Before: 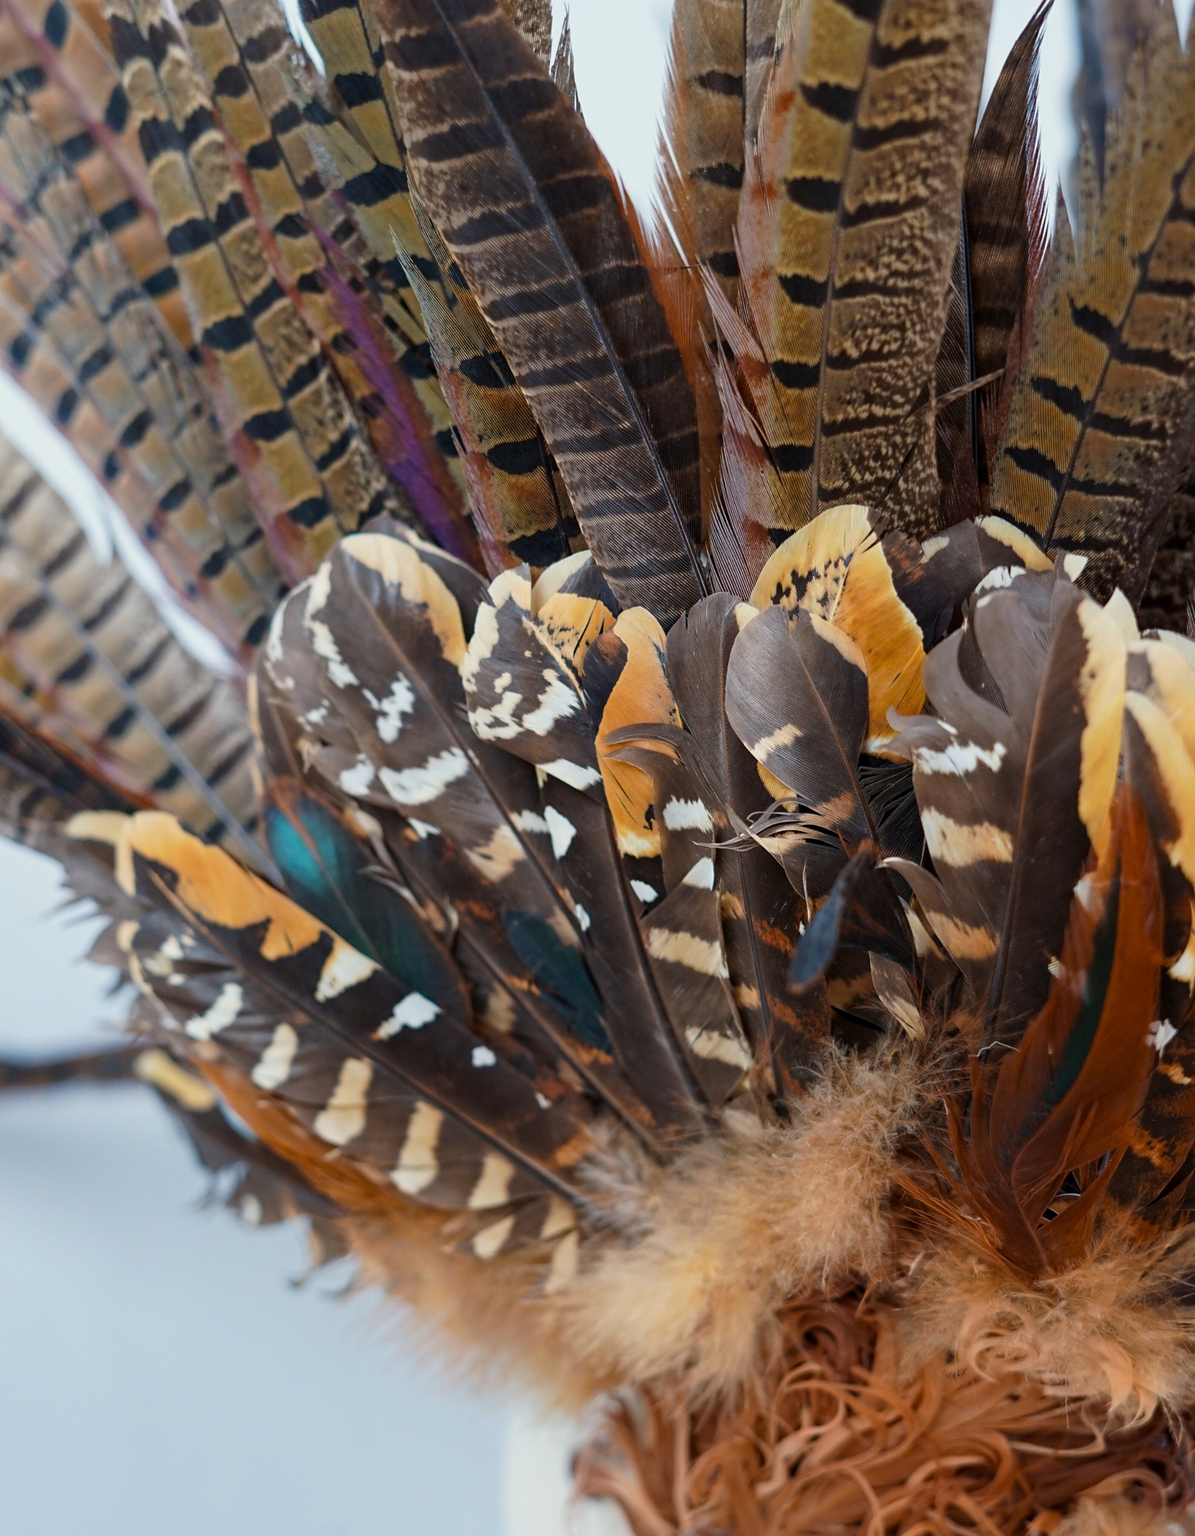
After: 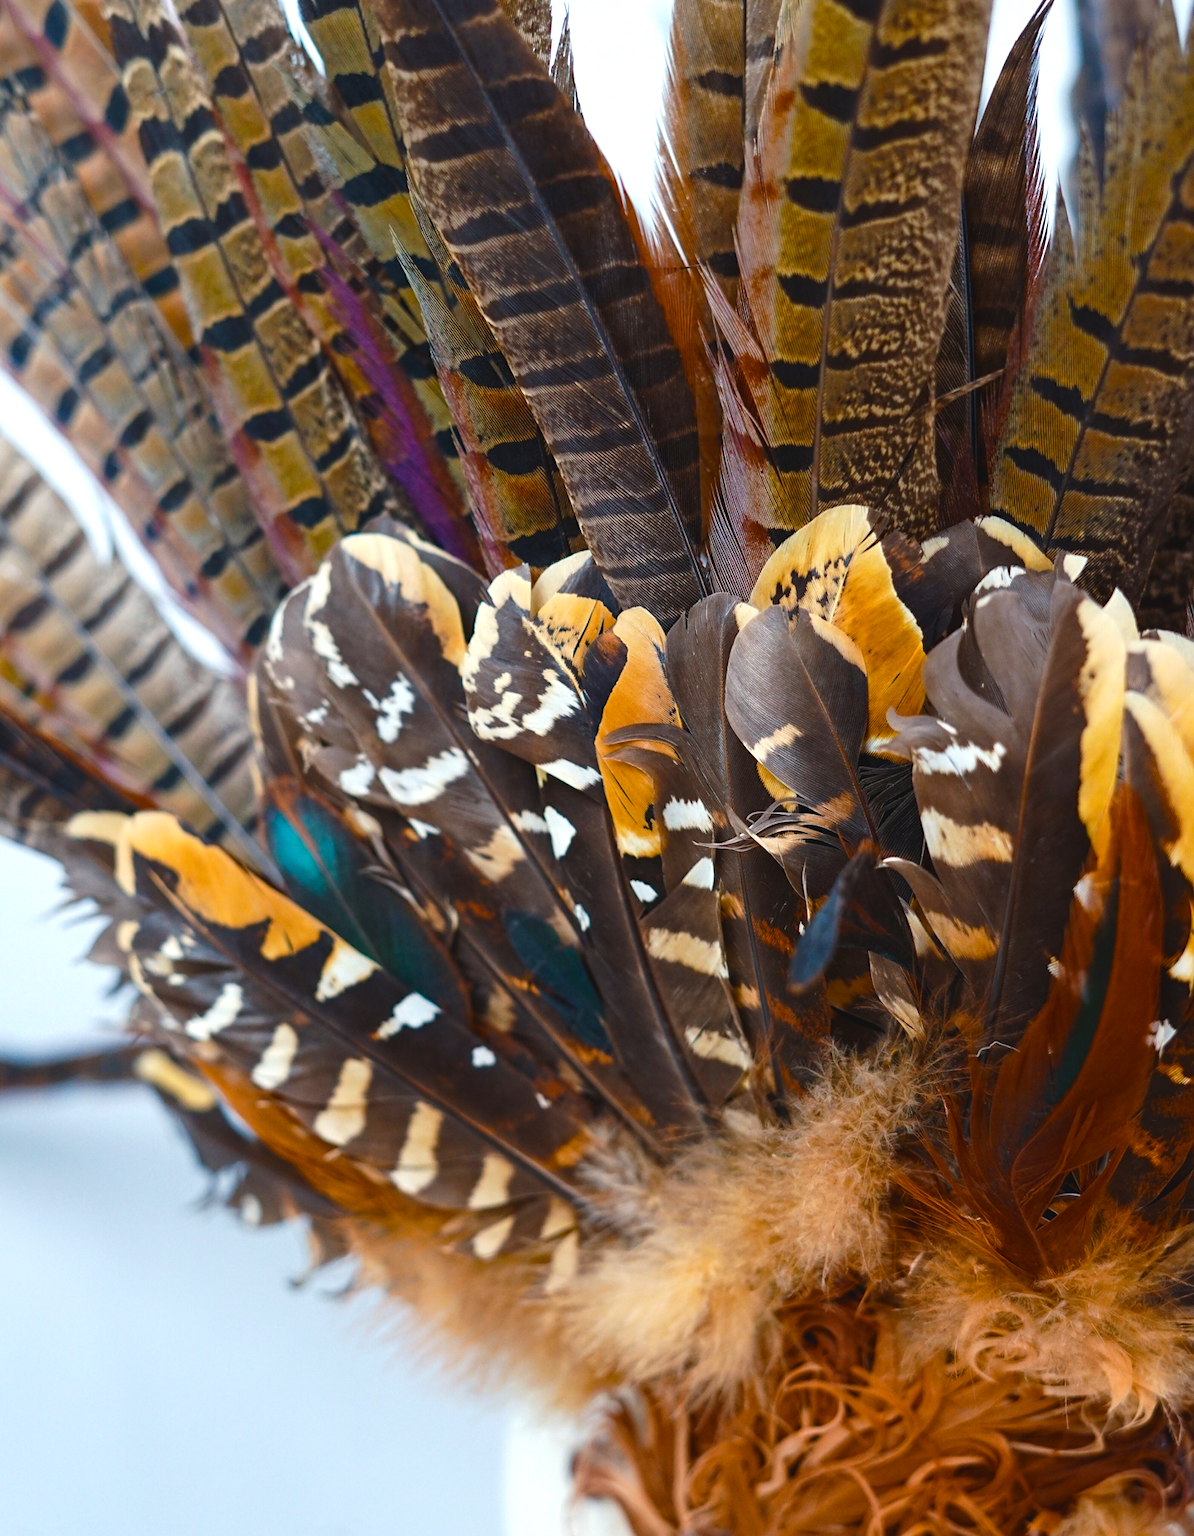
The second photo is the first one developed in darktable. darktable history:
color balance rgb: global offset › luminance 0.744%, perceptual saturation grading › global saturation 20%, perceptual saturation grading › highlights -13.891%, perceptual saturation grading › shadows 49.768%, perceptual brilliance grading › highlights 12.801%, perceptual brilliance grading › mid-tones 7.777%, perceptual brilliance grading › shadows -17.183%, global vibrance 15.157%
levels: gray 59.35%
